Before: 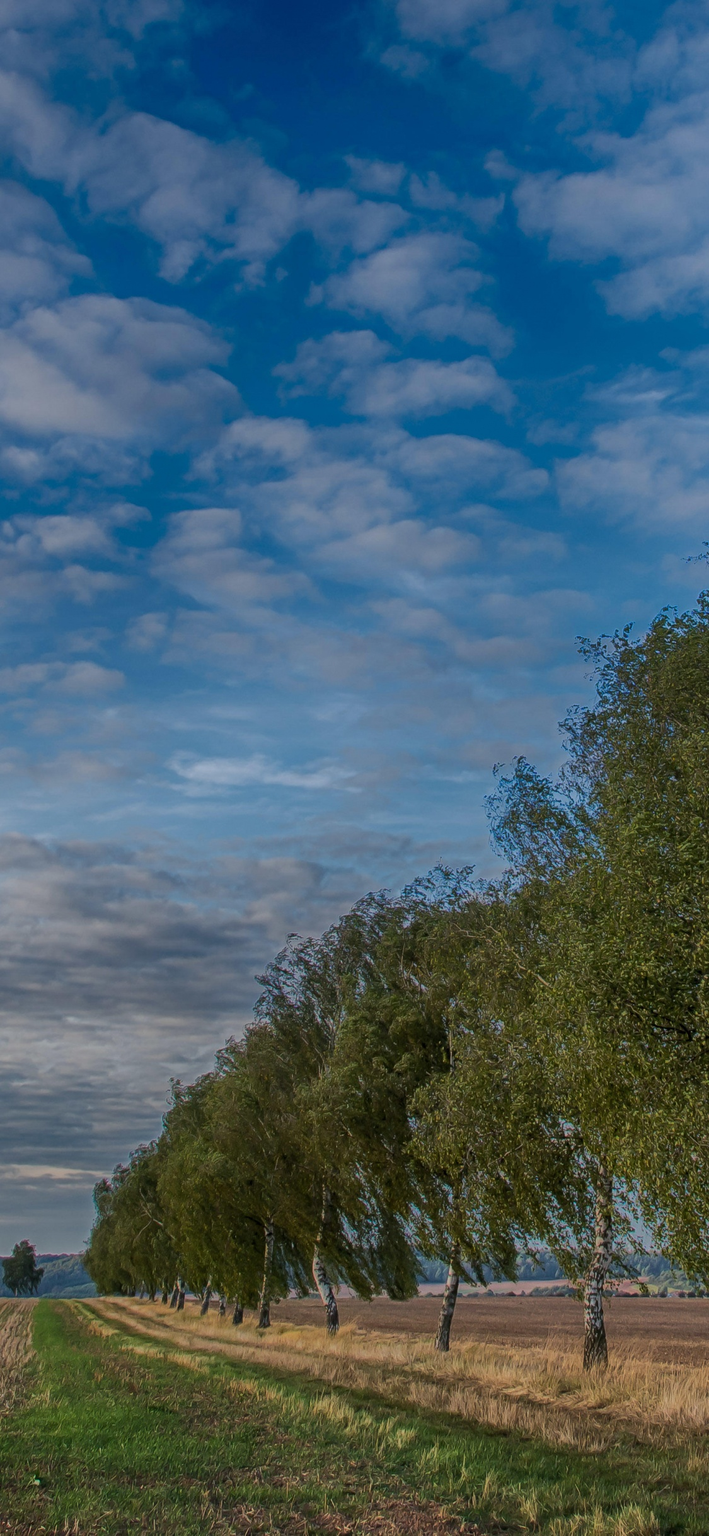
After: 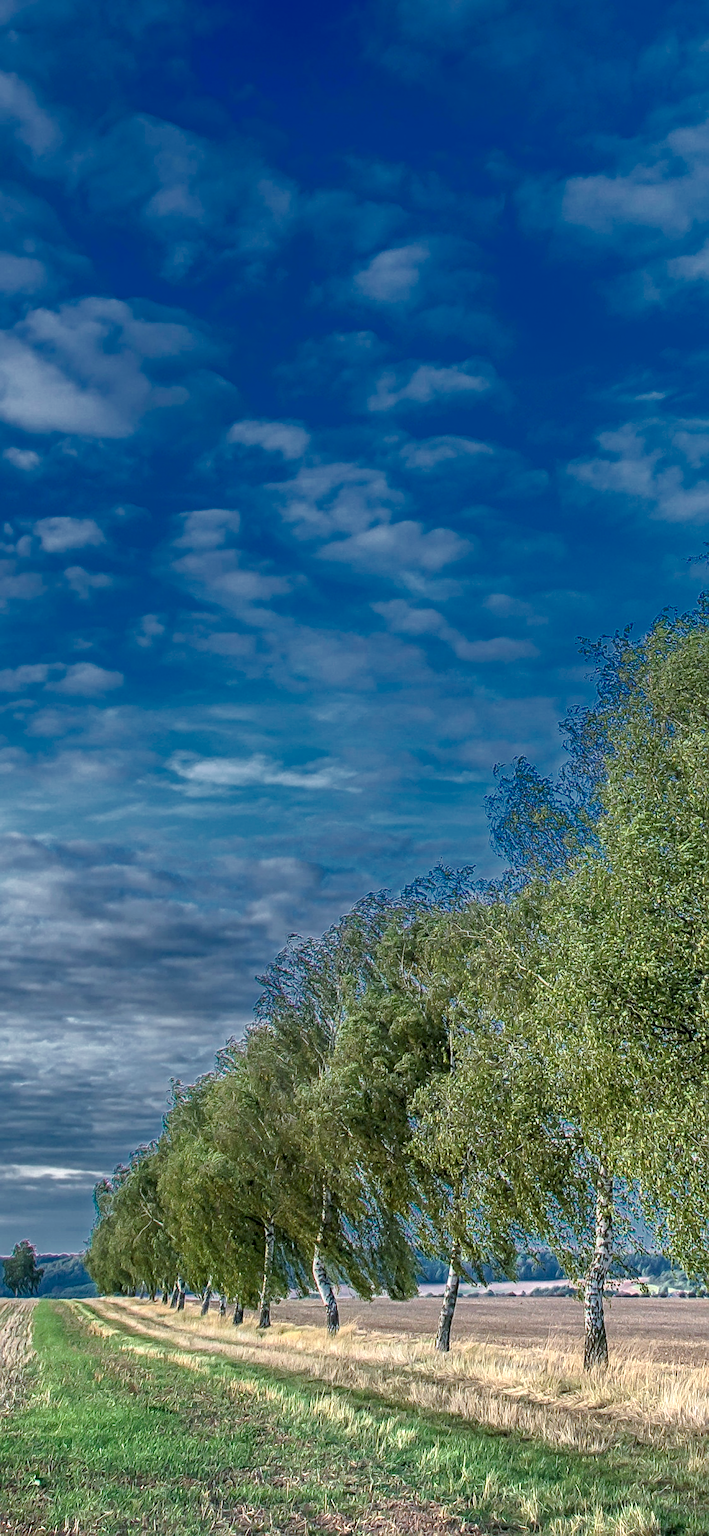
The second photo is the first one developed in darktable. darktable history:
sharpen: radius 1.938
local contrast: detail 130%
exposure: black level correction 0, exposure 1.106 EV, compensate highlight preservation false
tone curve: curves: ch0 [(0, 0) (0.003, 0.022) (0.011, 0.025) (0.025, 0.032) (0.044, 0.055) (0.069, 0.089) (0.1, 0.133) (0.136, 0.18) (0.177, 0.231) (0.224, 0.291) (0.277, 0.35) (0.335, 0.42) (0.399, 0.496) (0.468, 0.561) (0.543, 0.632) (0.623, 0.706) (0.709, 0.783) (0.801, 0.865) (0.898, 0.947) (1, 1)], preserve colors none
color calibration: illuminant Planckian (black body), x 0.378, y 0.374, temperature 4060.09 K
color correction: highlights b* -0.043, saturation 0.98
color zones: curves: ch0 [(0, 0.497) (0.143, 0.5) (0.286, 0.5) (0.429, 0.483) (0.571, 0.116) (0.714, -0.006) (0.857, 0.28) (1, 0.497)]
